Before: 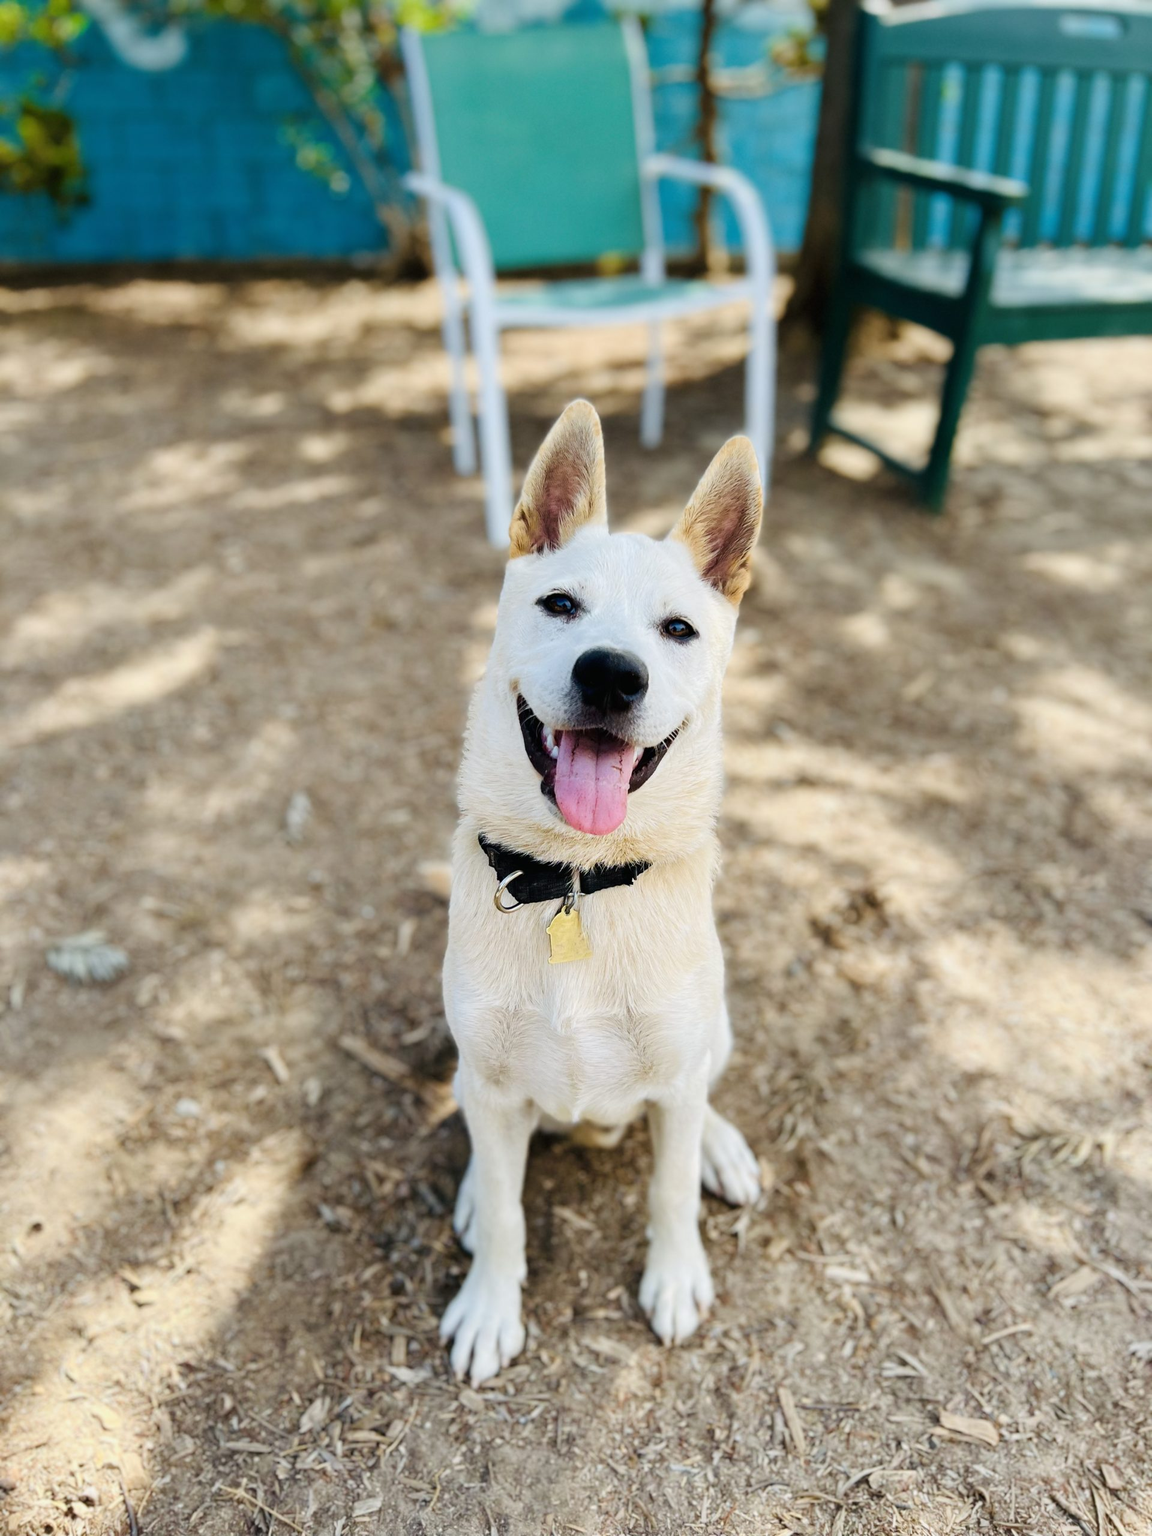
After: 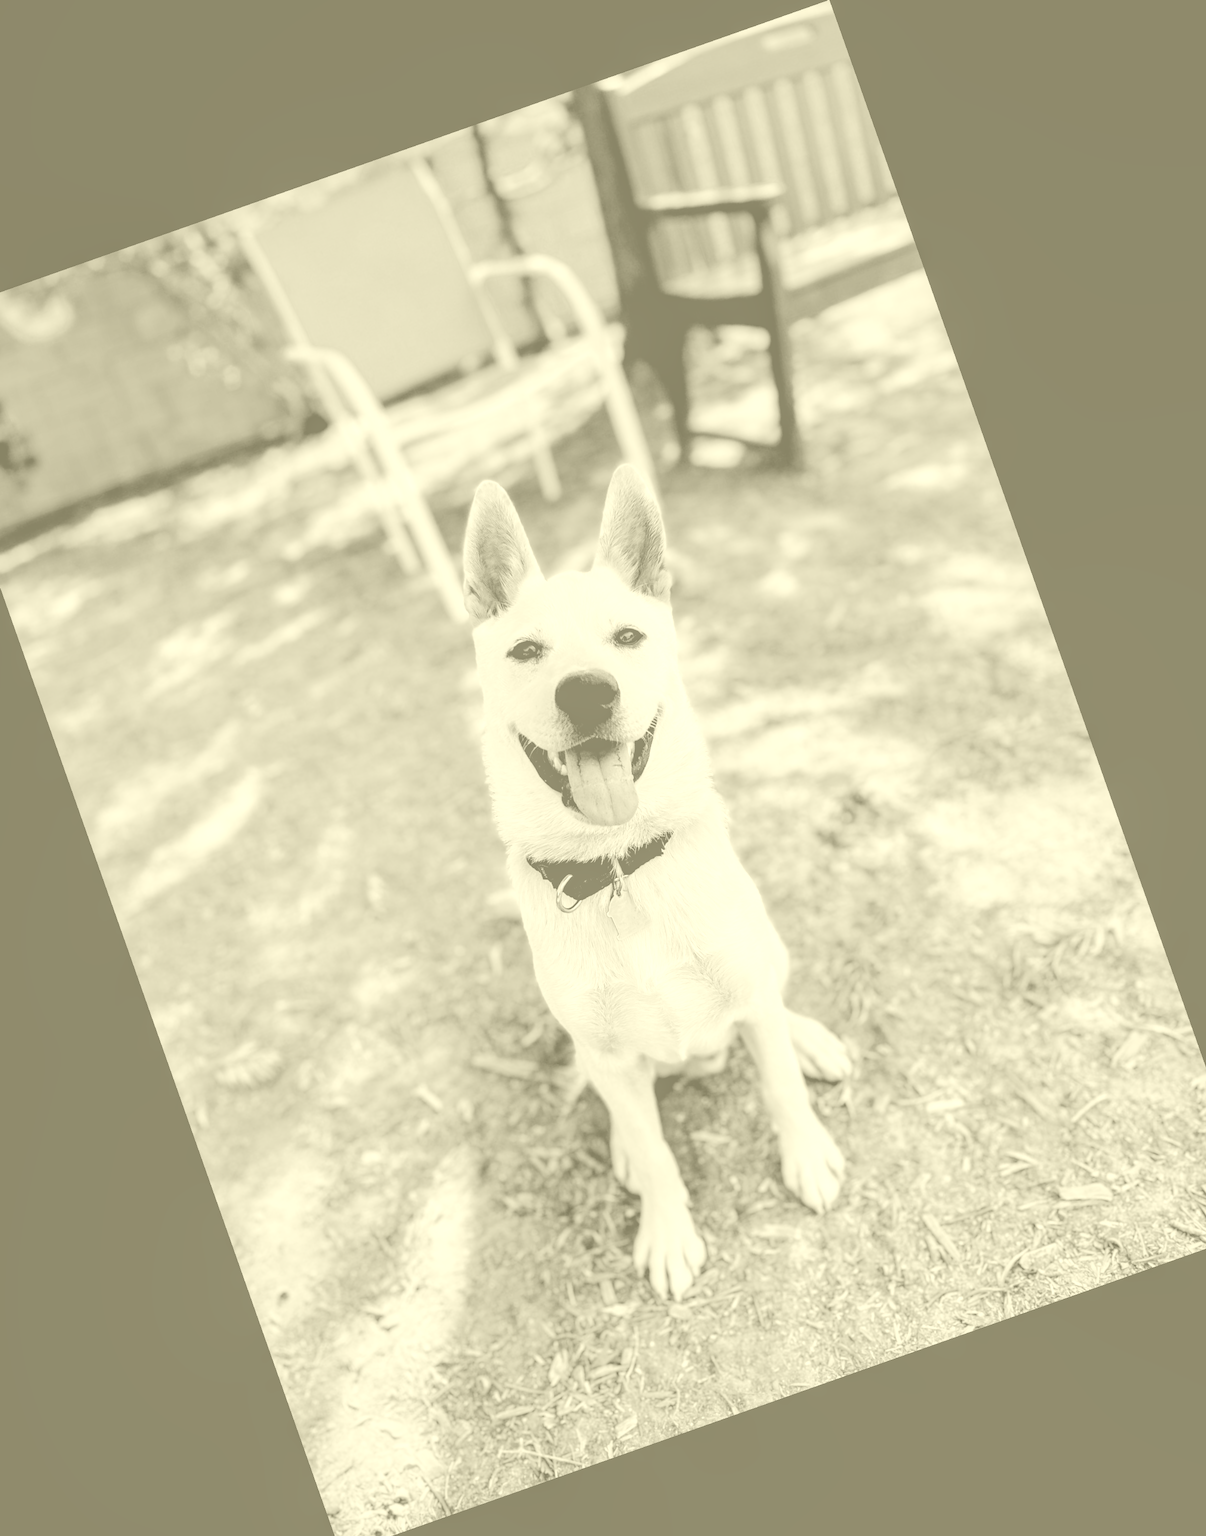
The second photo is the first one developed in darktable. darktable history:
exposure: black level correction 0.01, exposure 1 EV, compensate highlight preservation false
crop and rotate: angle 19.43°, left 6.812%, right 4.125%, bottom 1.087%
levels: levels [0, 0.51, 1]
colorize: hue 43.2°, saturation 40%, version 1
color balance rgb: perceptual saturation grading › global saturation 20%, global vibrance 20%
filmic rgb: hardness 4.17
tone curve: curves: ch0 [(0, 0) (0.568, 0.517) (0.8, 0.717) (1, 1)]
local contrast: on, module defaults
